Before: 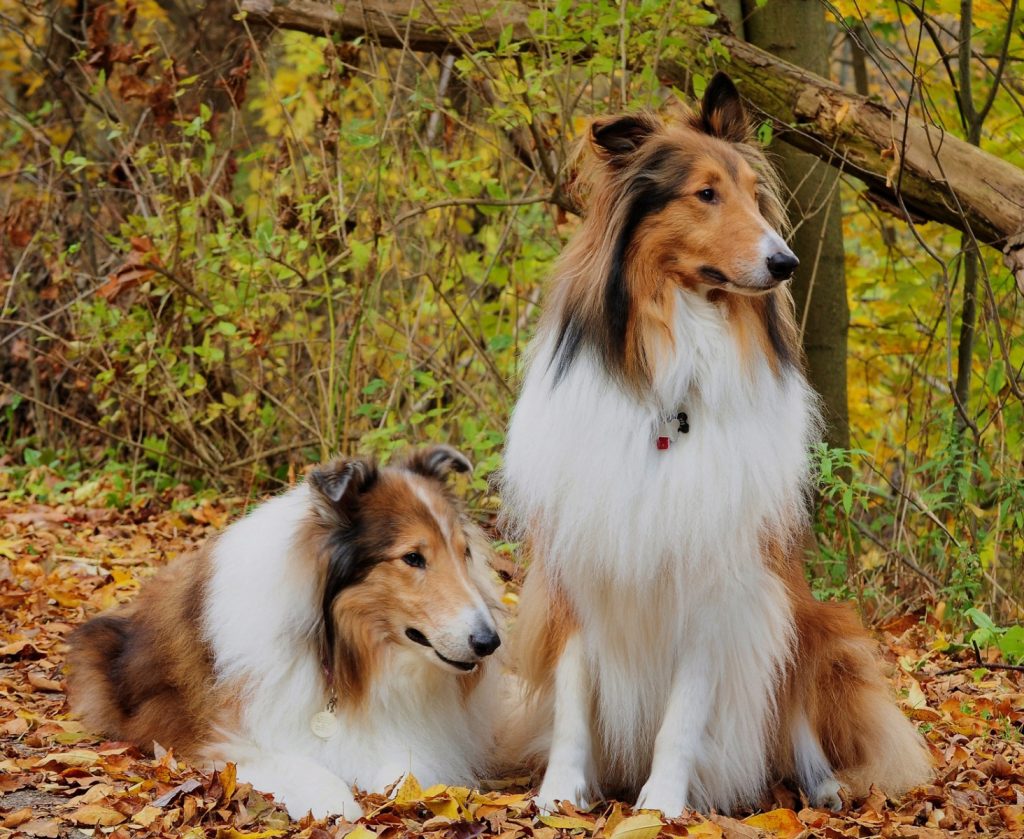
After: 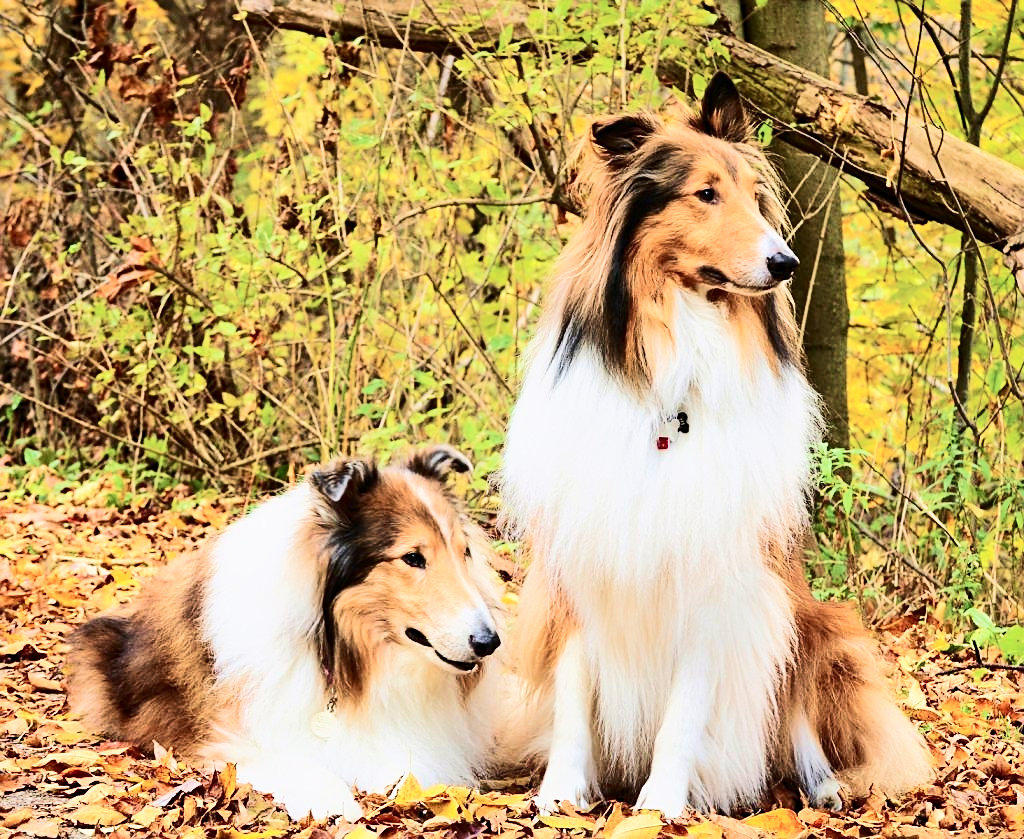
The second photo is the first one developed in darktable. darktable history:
sharpen: on, module defaults
base curve: curves: ch0 [(0, 0) (0.579, 0.807) (1, 1)], preserve colors none
tone curve: curves: ch0 [(0, 0) (0.003, 0.005) (0.011, 0.011) (0.025, 0.02) (0.044, 0.03) (0.069, 0.041) (0.1, 0.062) (0.136, 0.089) (0.177, 0.135) (0.224, 0.189) (0.277, 0.259) (0.335, 0.373) (0.399, 0.499) (0.468, 0.622) (0.543, 0.724) (0.623, 0.807) (0.709, 0.868) (0.801, 0.916) (0.898, 0.964) (1, 1)], color space Lab, independent channels, preserve colors none
velvia: strength 24.7%
